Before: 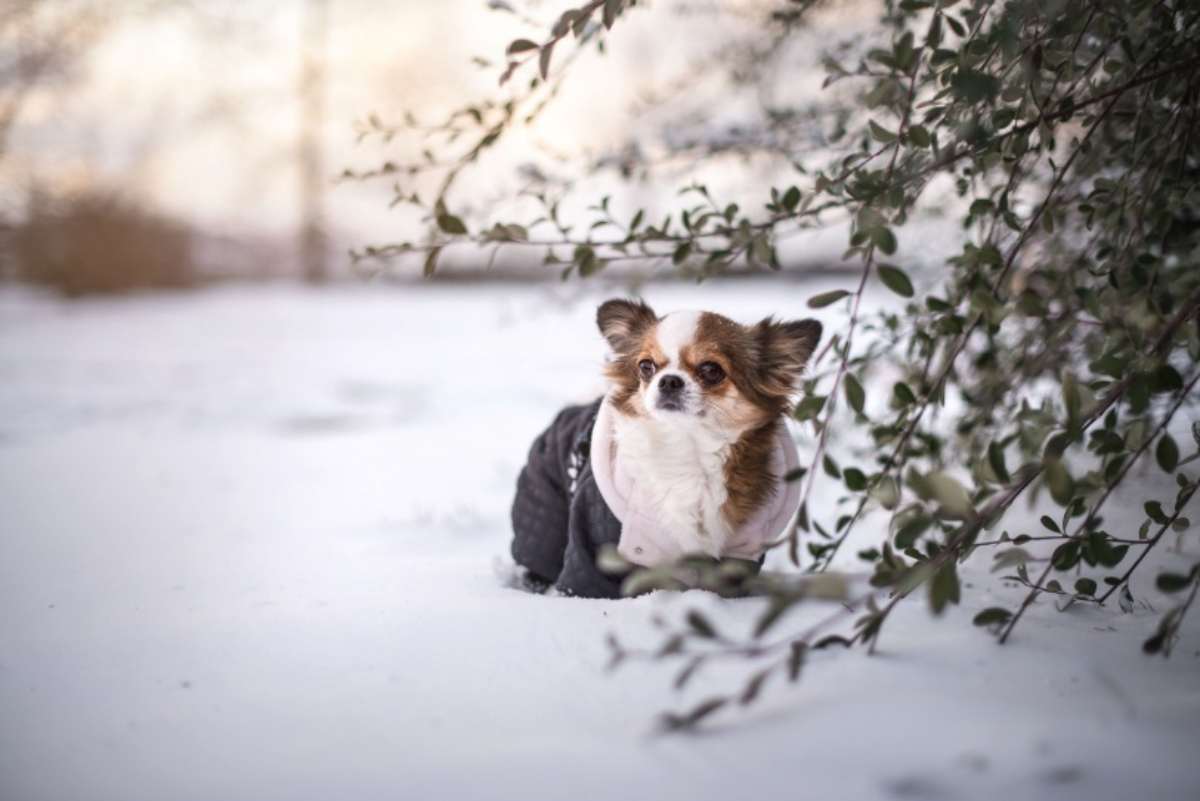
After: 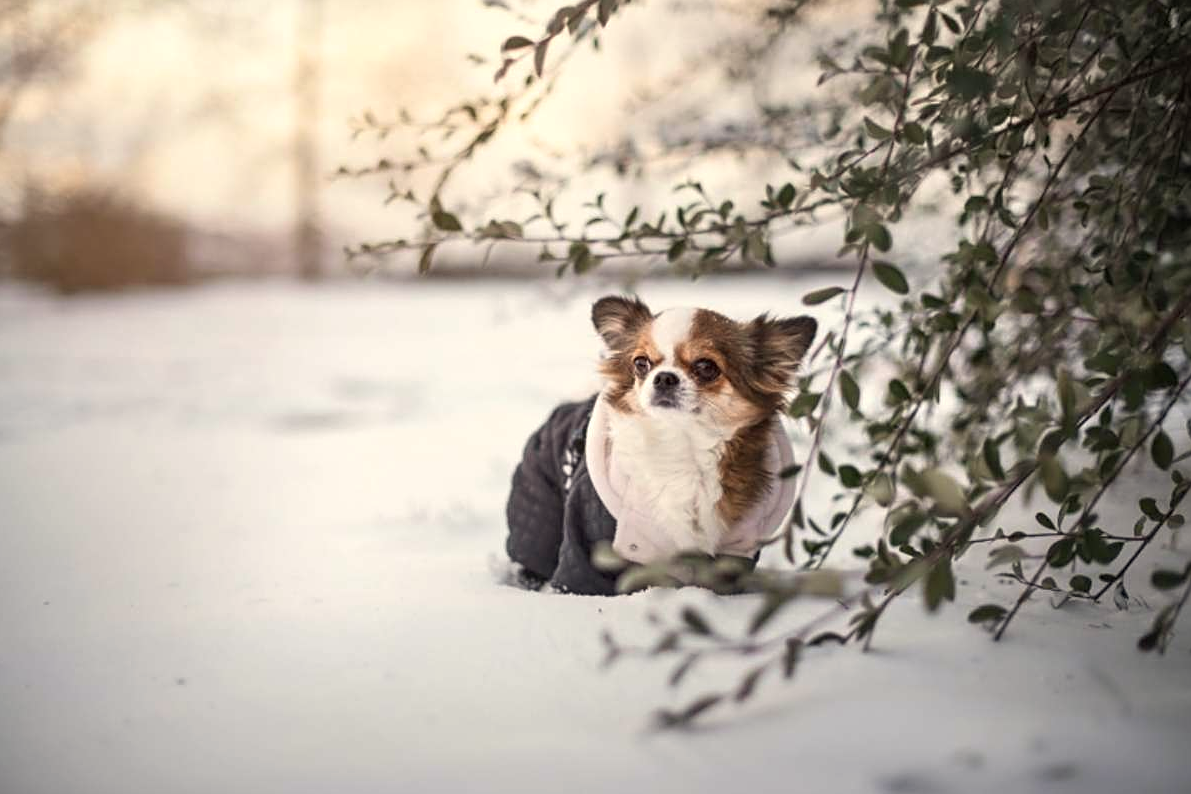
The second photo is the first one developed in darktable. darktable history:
white balance: red 1.029, blue 0.92
crop: left 0.434%, top 0.485%, right 0.244%, bottom 0.386%
sharpen: on, module defaults
